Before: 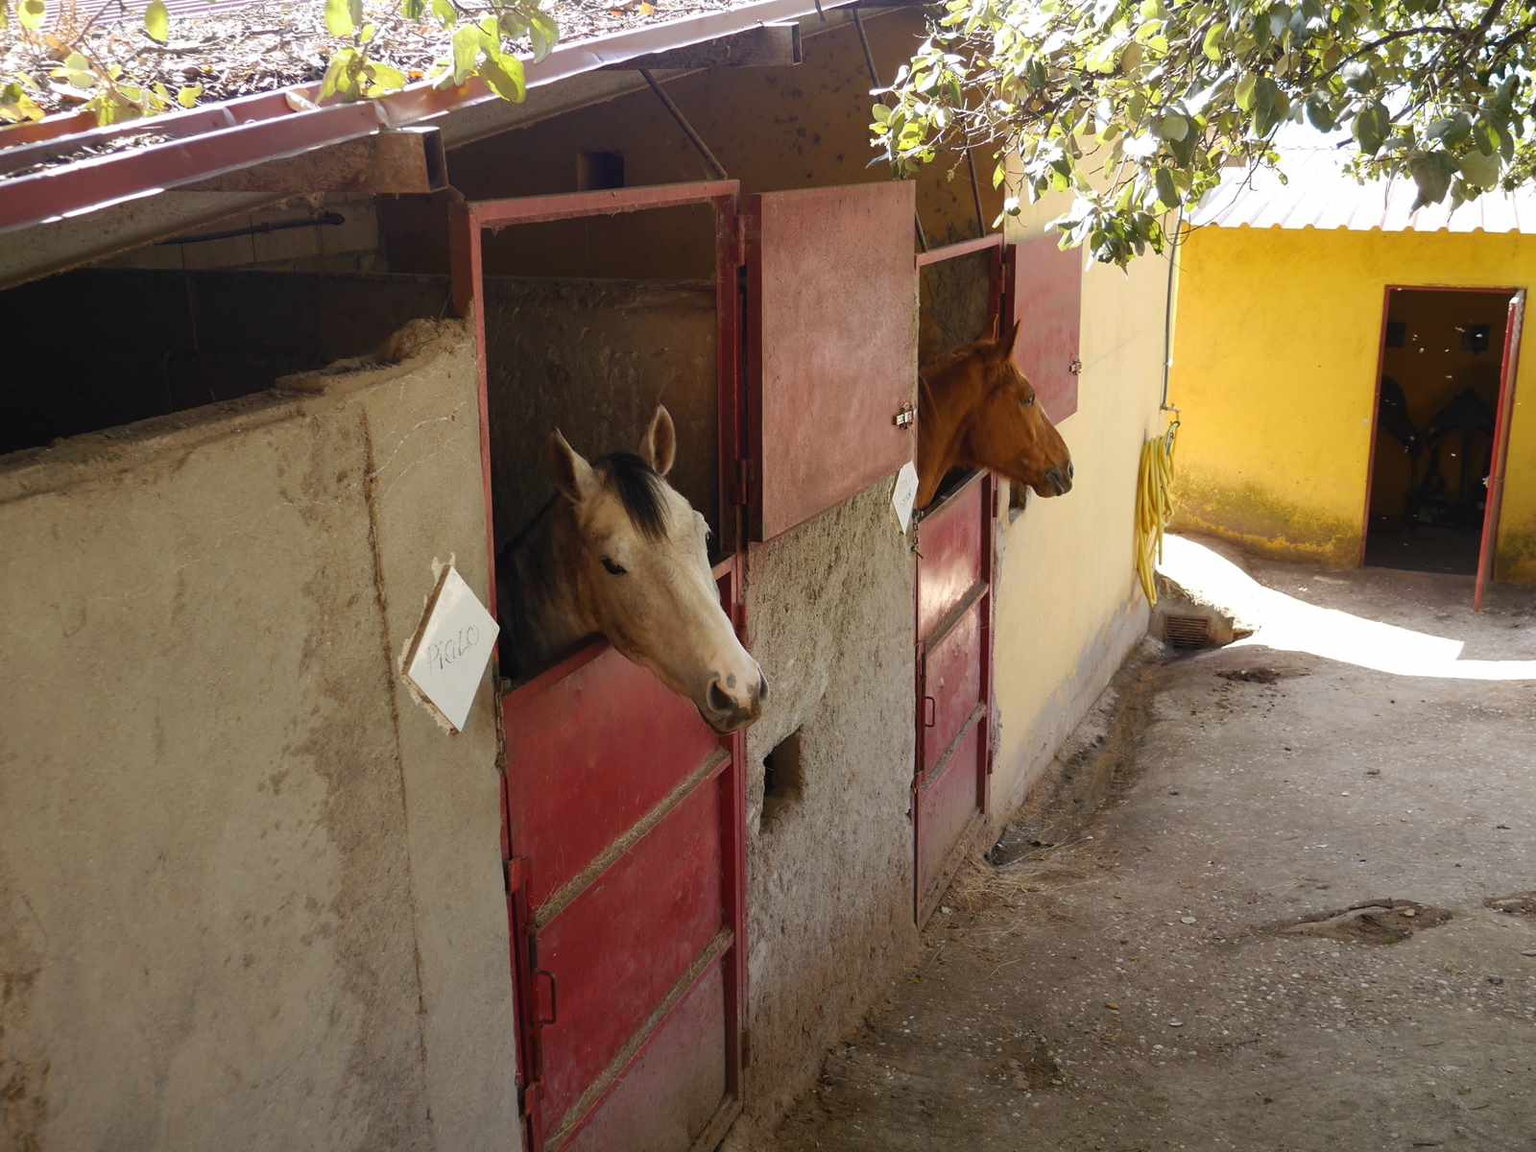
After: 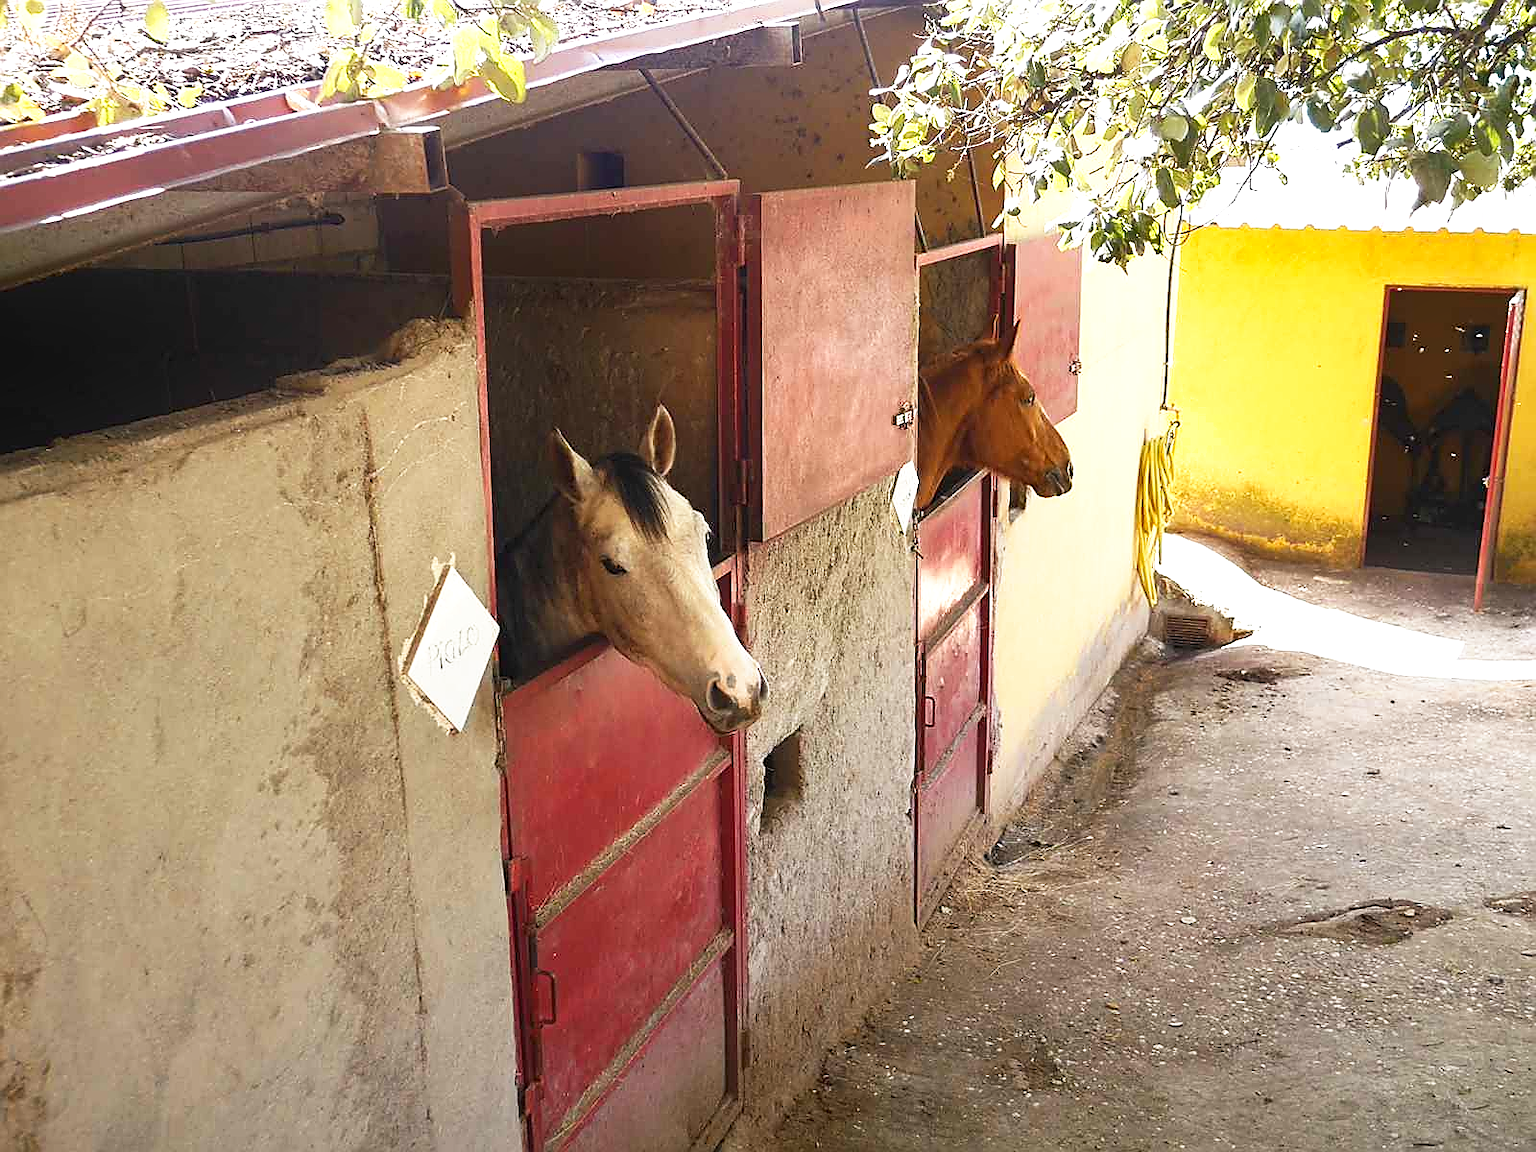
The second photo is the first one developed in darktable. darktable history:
exposure: black level correction 0, exposure 0.696 EV, compensate highlight preservation false
sharpen: radius 1.355, amount 1.243, threshold 0.605
base curve: curves: ch0 [(0, 0) (0.688, 0.865) (1, 1)], preserve colors none
shadows and highlights: shadows -87.14, highlights -36.27, soften with gaussian
